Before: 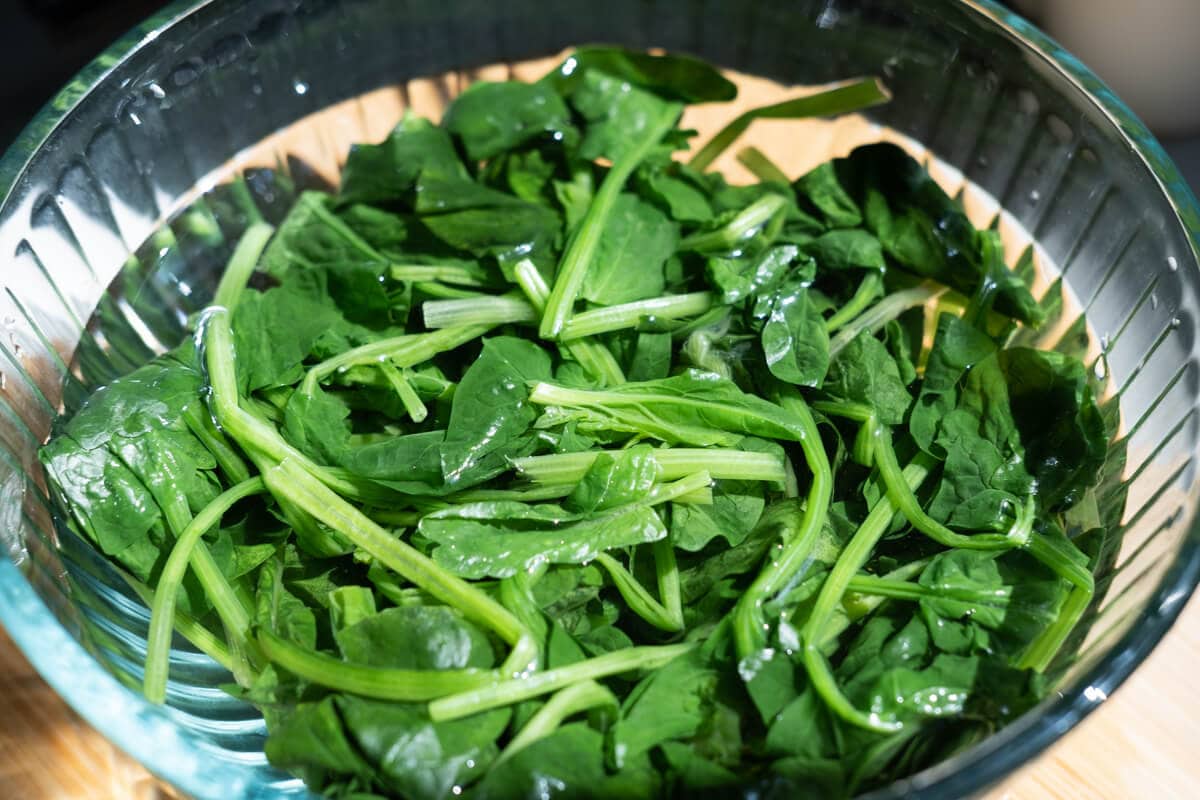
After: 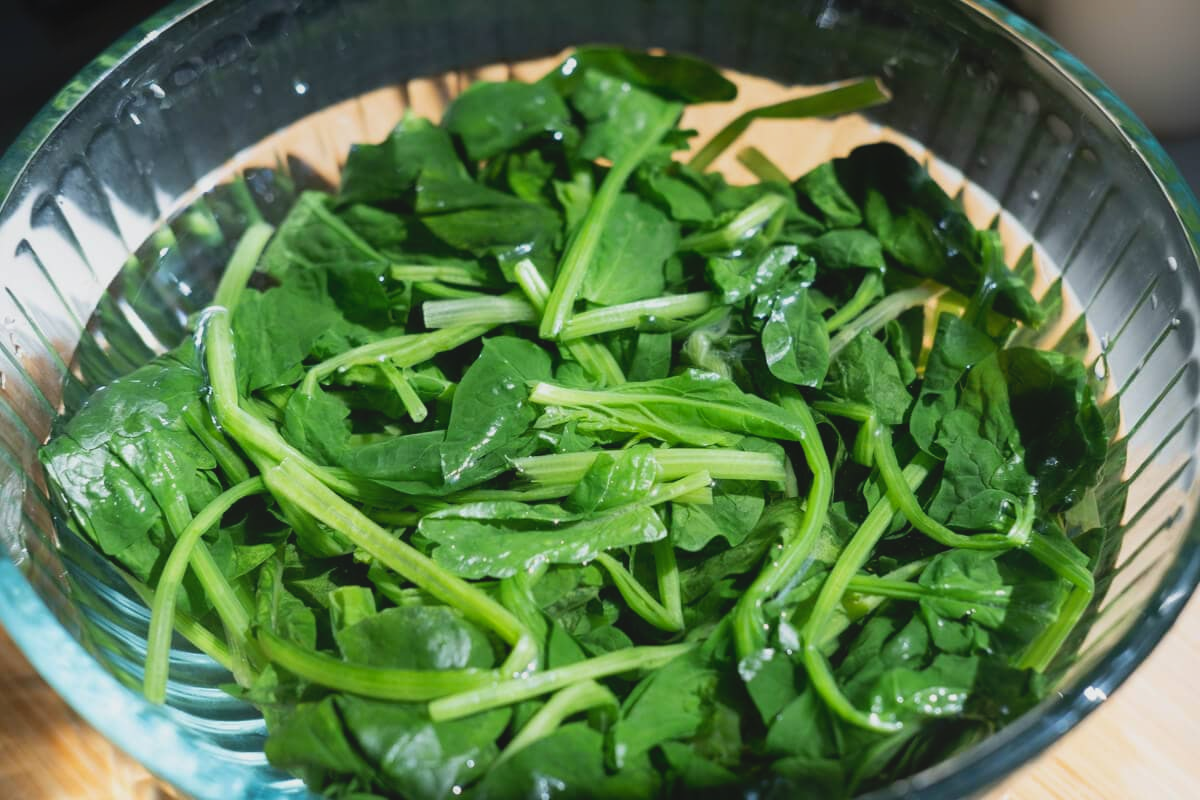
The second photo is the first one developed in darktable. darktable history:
local contrast: highlights 70%, shadows 68%, detail 82%, midtone range 0.325
